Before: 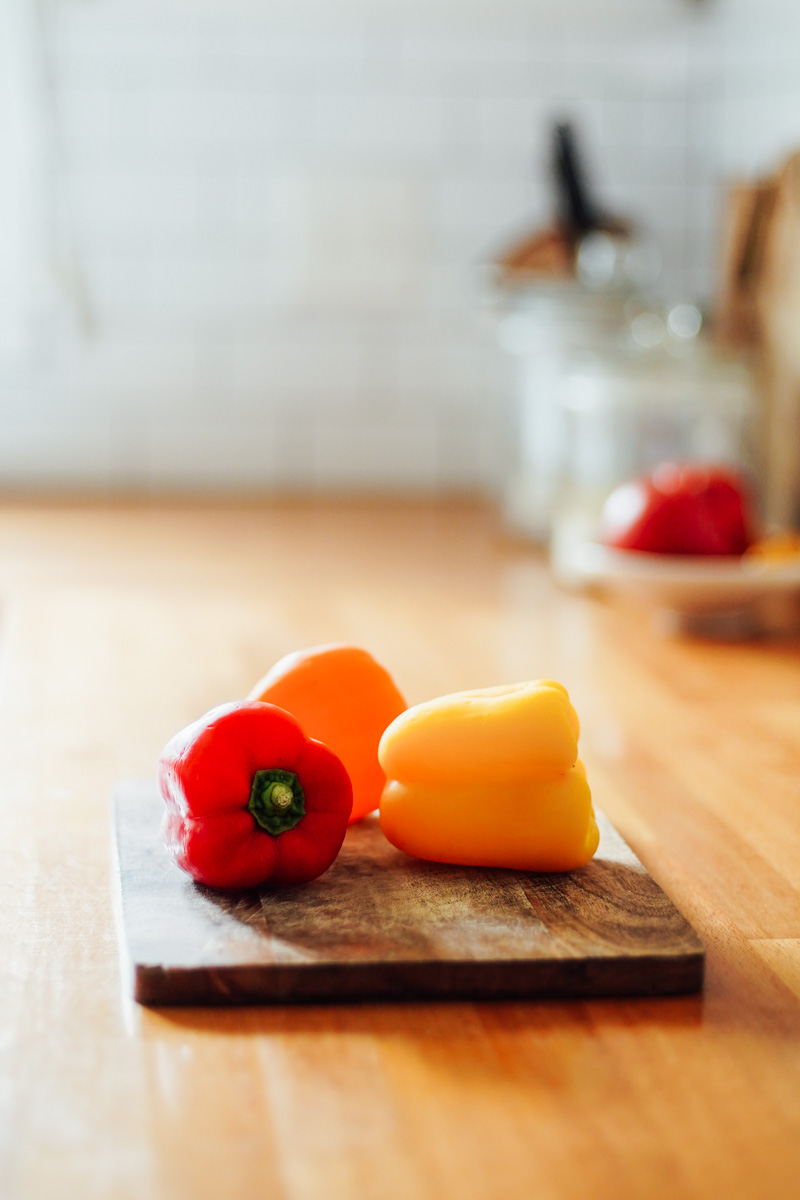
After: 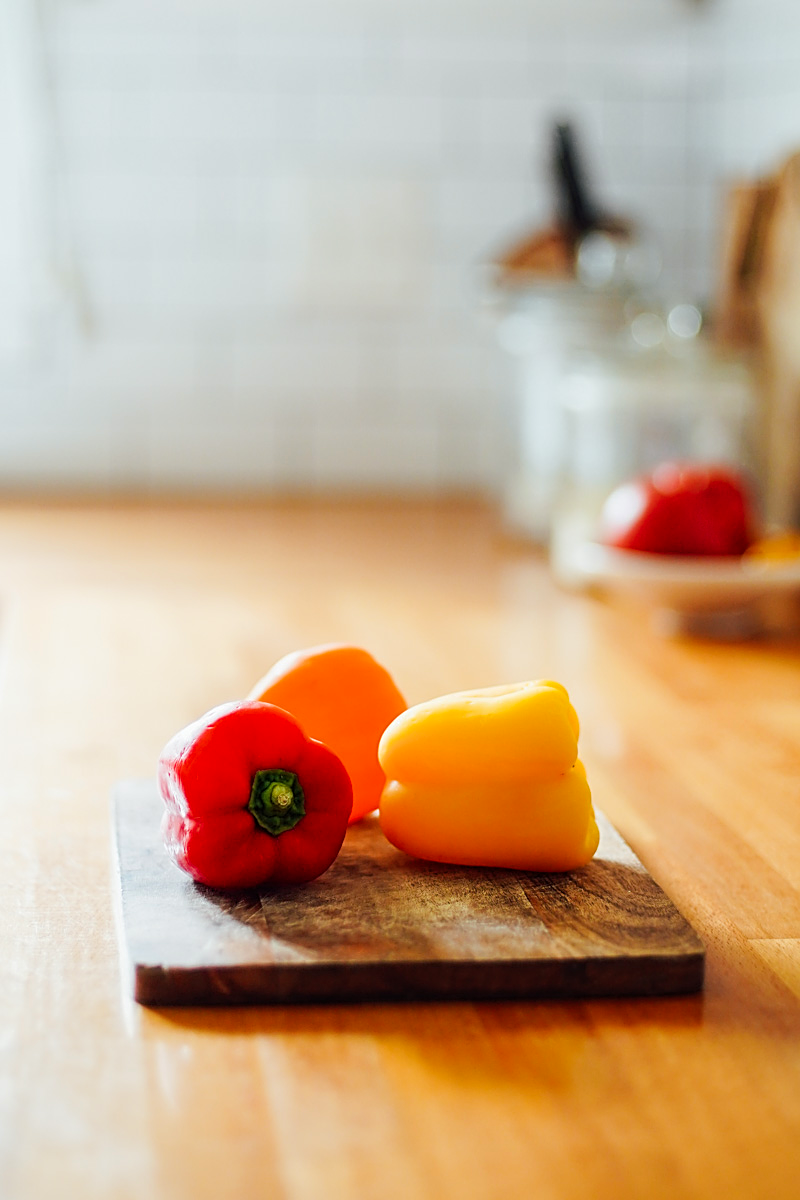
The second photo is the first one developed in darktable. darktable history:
sharpen: on, module defaults
color balance rgb: perceptual saturation grading › global saturation 14.632%
